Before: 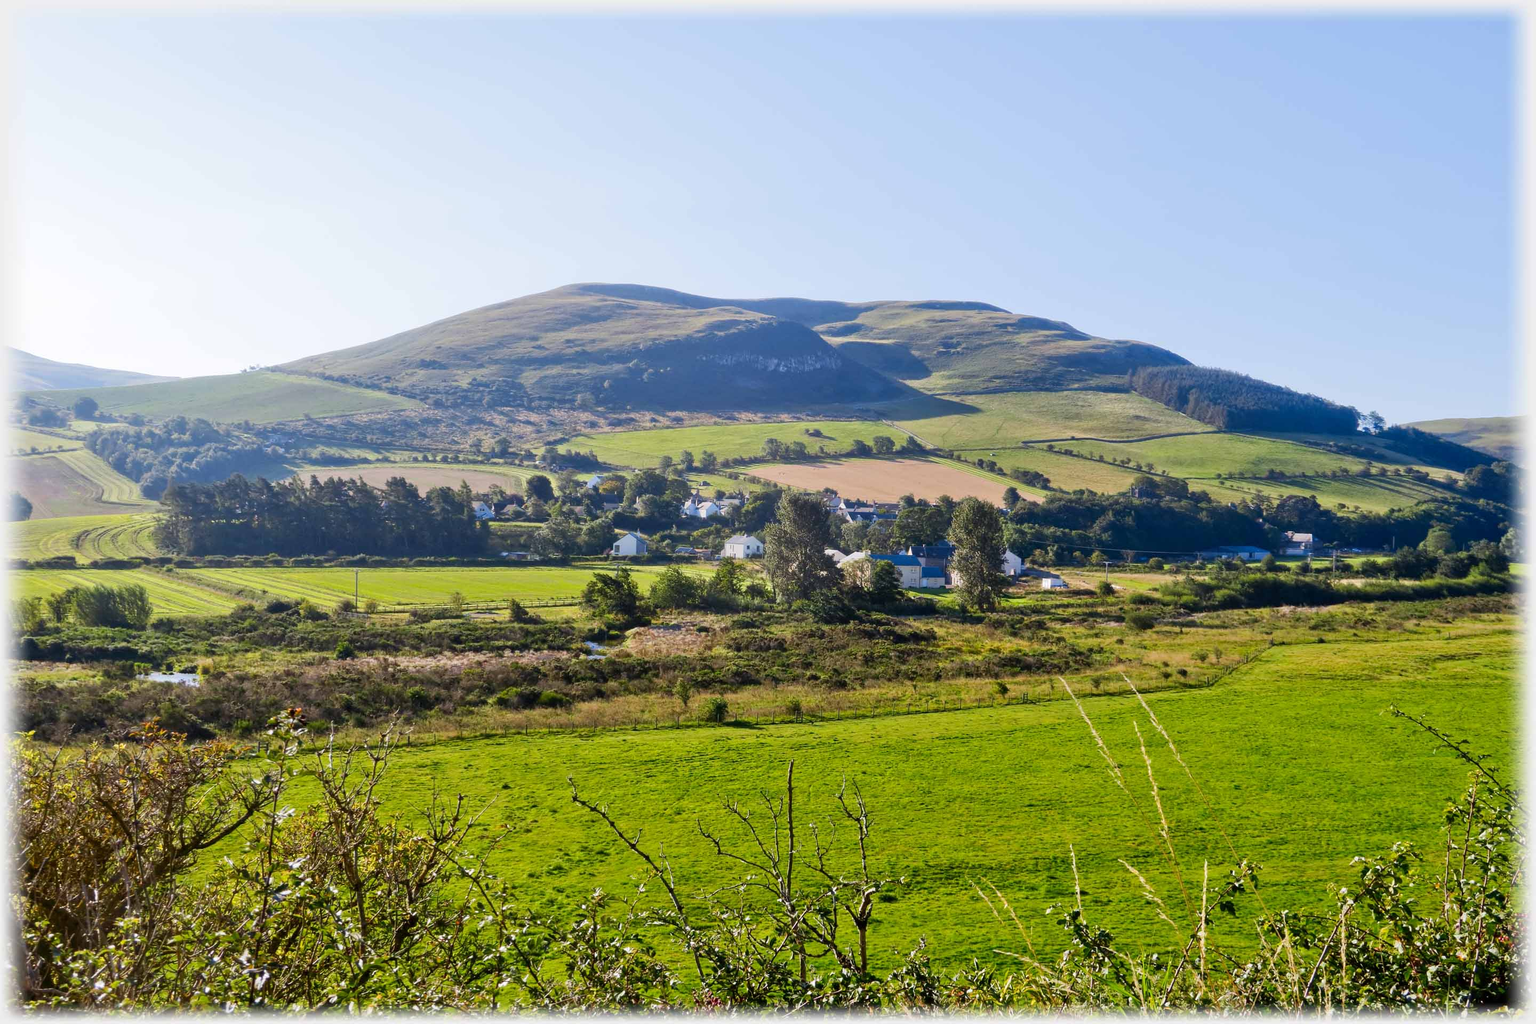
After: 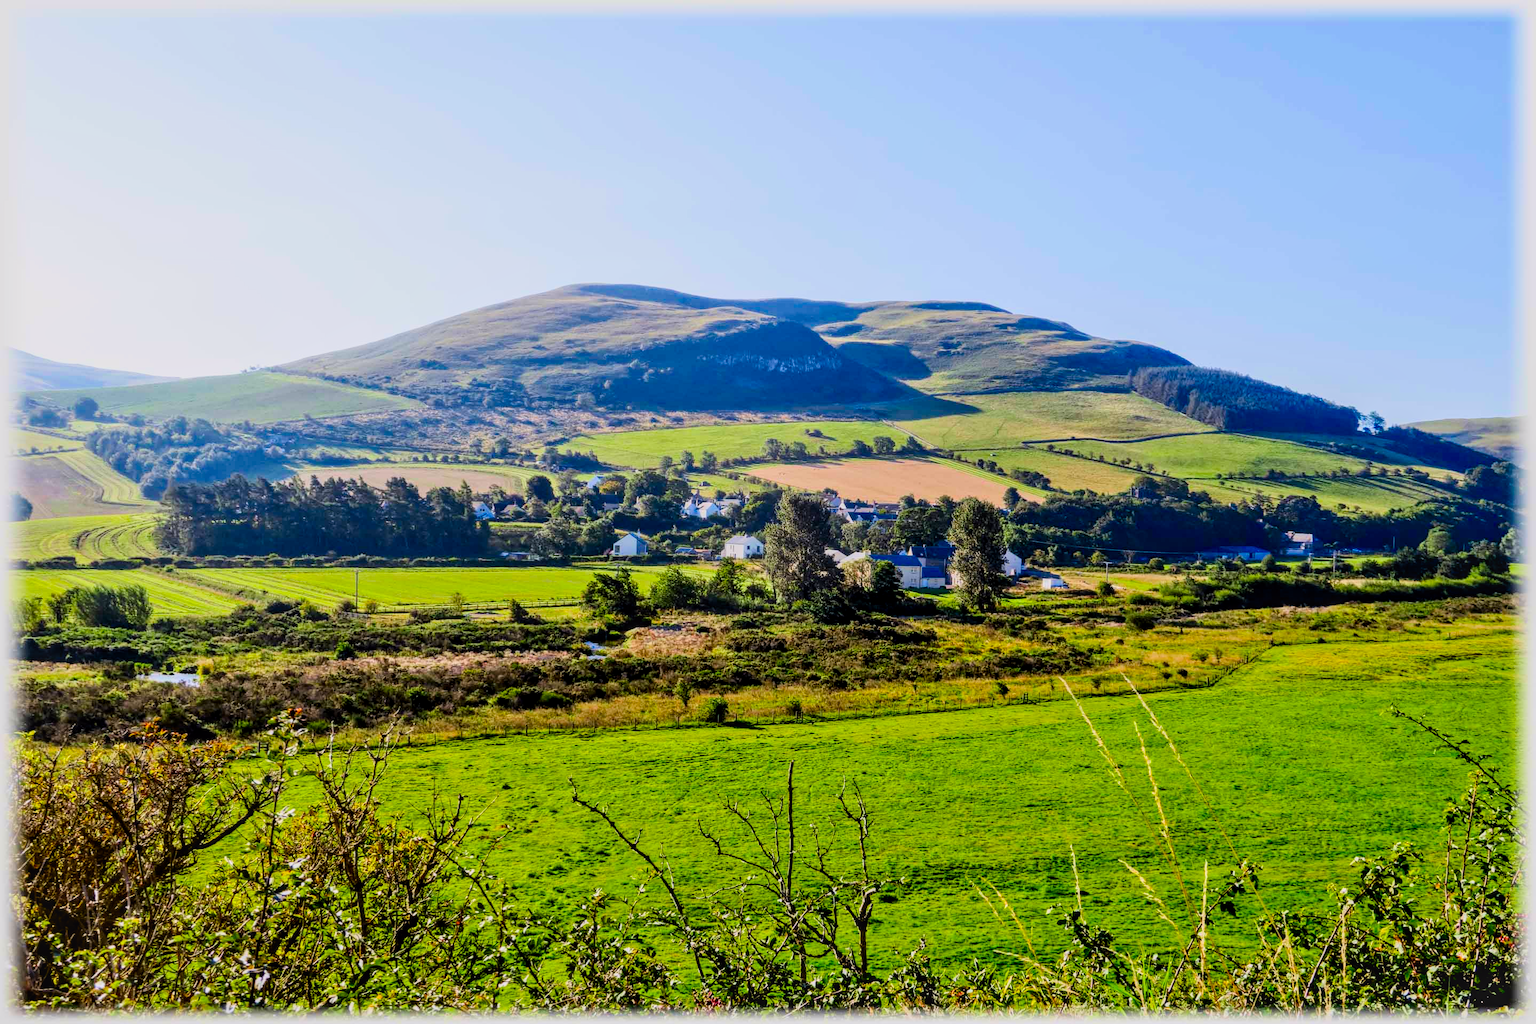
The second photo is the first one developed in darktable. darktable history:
tone curve: curves: ch0 [(0, 0.011) (0.139, 0.106) (0.295, 0.271) (0.499, 0.523) (0.739, 0.782) (0.857, 0.879) (1, 0.967)]; ch1 [(0, 0) (0.291, 0.229) (0.394, 0.365) (0.469, 0.456) (0.495, 0.497) (0.524, 0.53) (0.588, 0.62) (0.725, 0.779) (1, 1)]; ch2 [(0, 0) (0.125, 0.089) (0.35, 0.317) (0.437, 0.42) (0.502, 0.499) (0.537, 0.551) (0.613, 0.636) (1, 1)], color space Lab, independent channels, preserve colors none
local contrast: on, module defaults
filmic rgb: black relative exposure -7.75 EV, white relative exposure 4.4 EV, threshold 3 EV, target black luminance 0%, hardness 3.76, latitude 50.51%, contrast 1.074, highlights saturation mix 10%, shadows ↔ highlights balance -0.22%, color science v4 (2020), enable highlight reconstruction true
